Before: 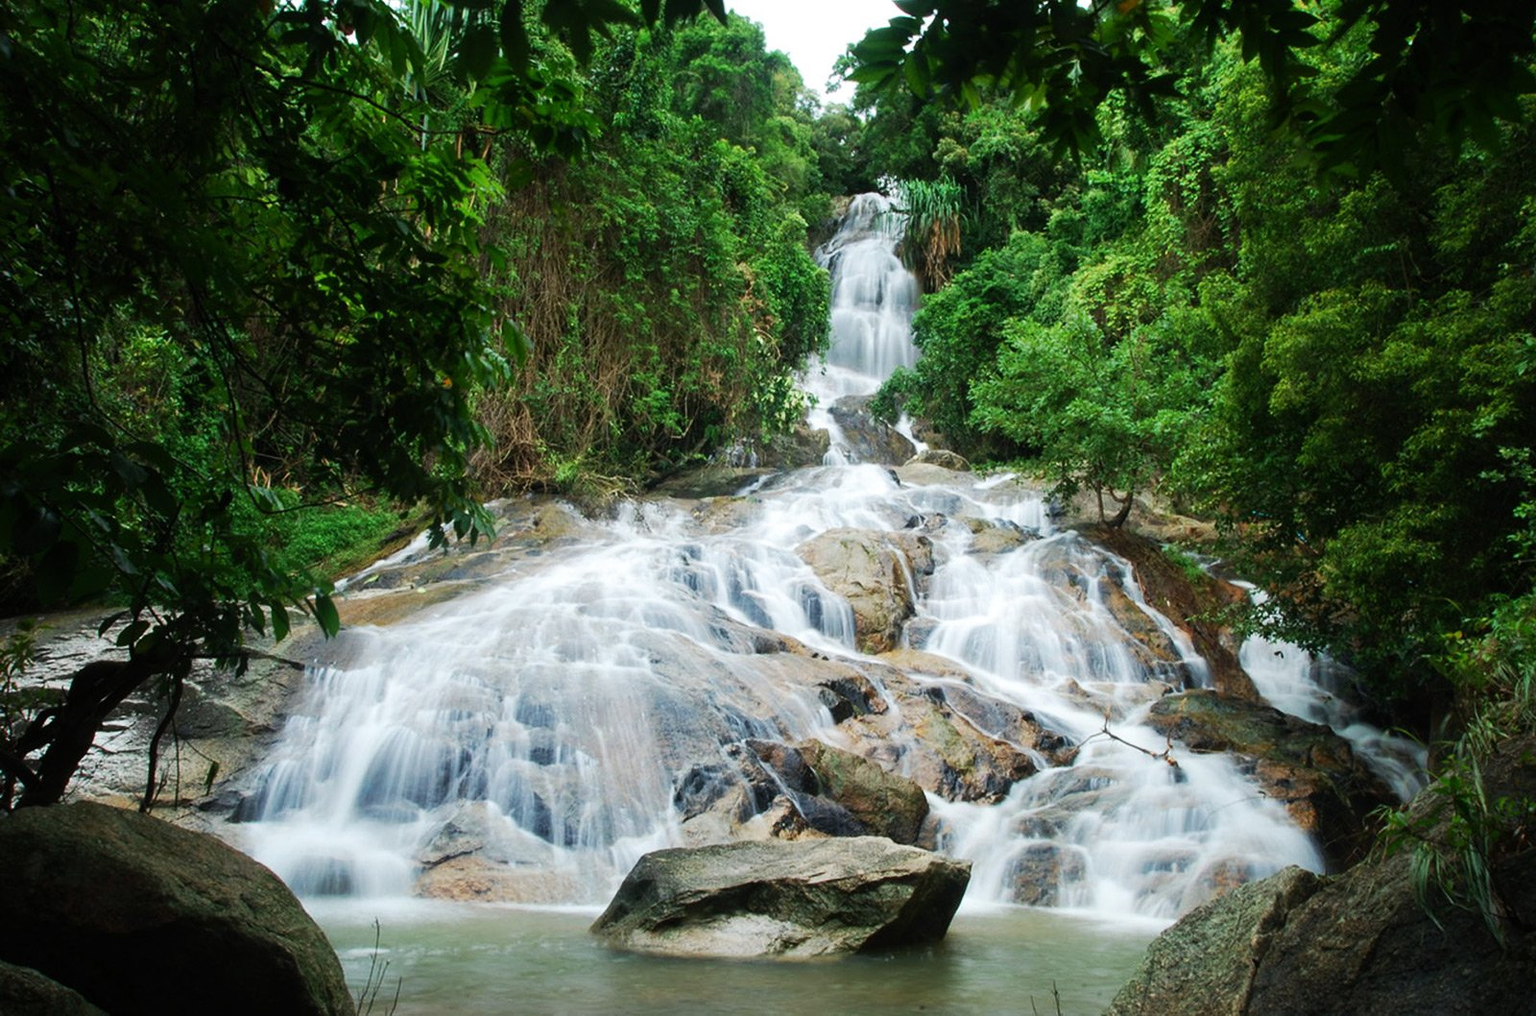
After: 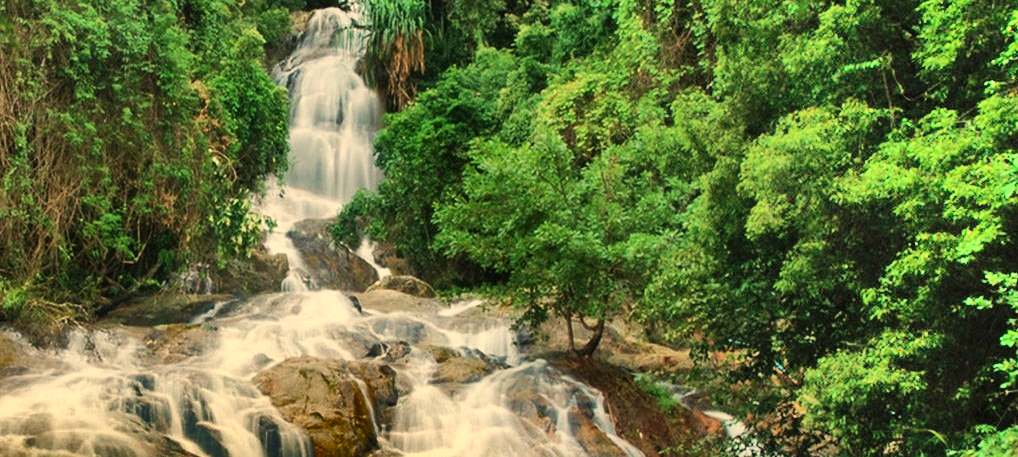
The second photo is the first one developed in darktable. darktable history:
crop: left 36.005%, top 18.293%, right 0.31%, bottom 38.444%
white balance: red 1.138, green 0.996, blue 0.812
shadows and highlights: radius 123.98, shadows 100, white point adjustment -3, highlights -100, highlights color adjustment 89.84%, soften with gaussian
